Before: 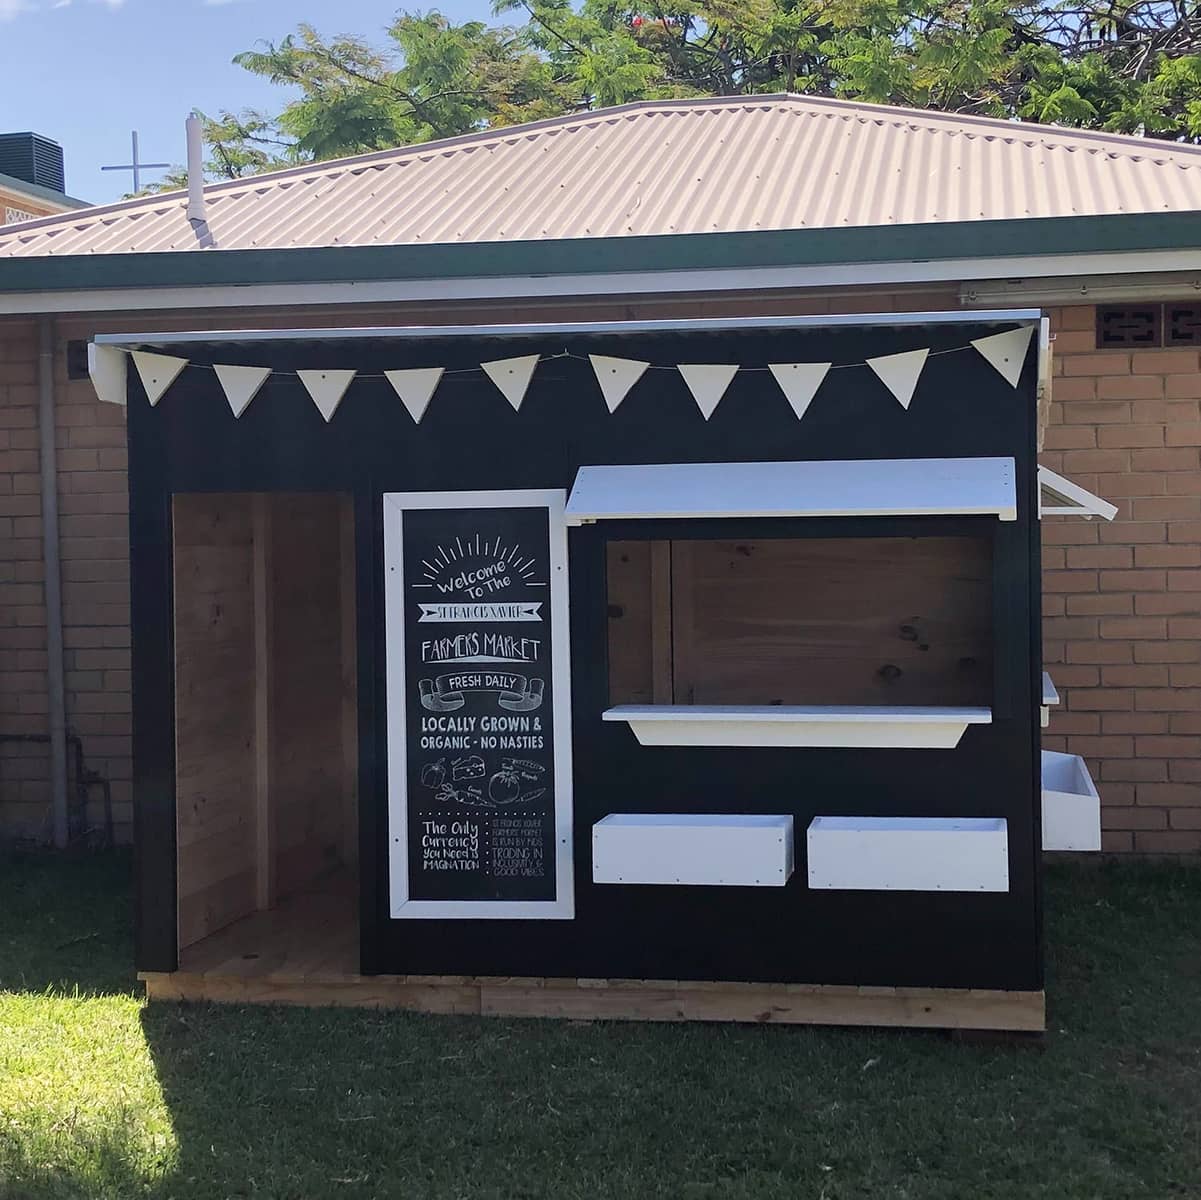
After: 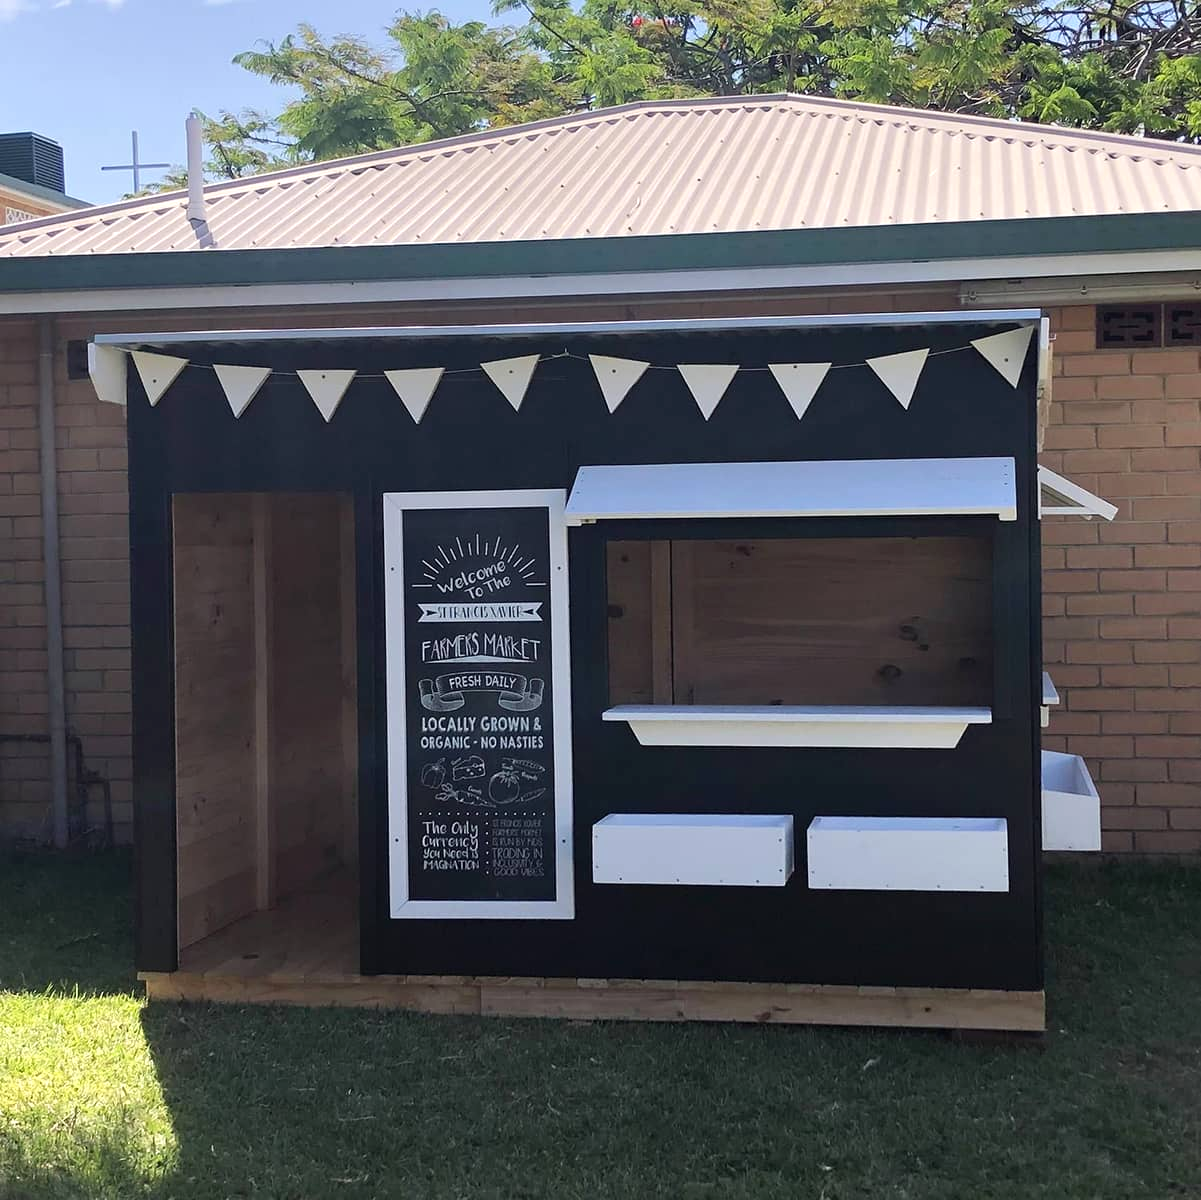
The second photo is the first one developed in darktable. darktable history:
exposure: exposure 0.201 EV, compensate exposure bias true, compensate highlight preservation false
